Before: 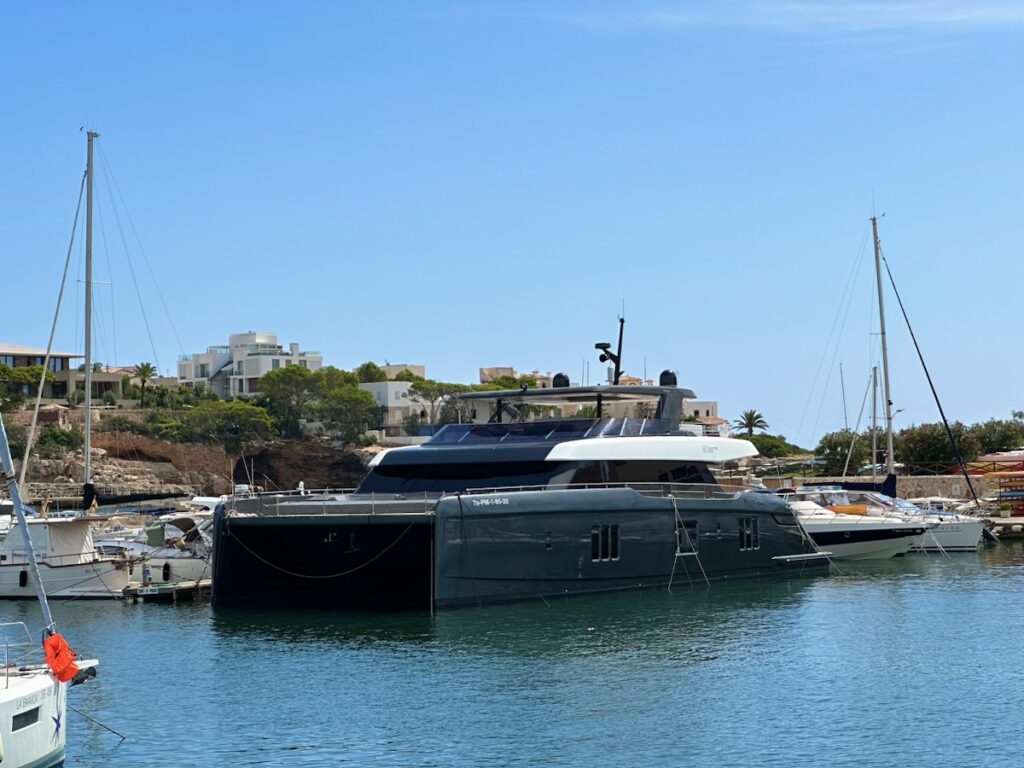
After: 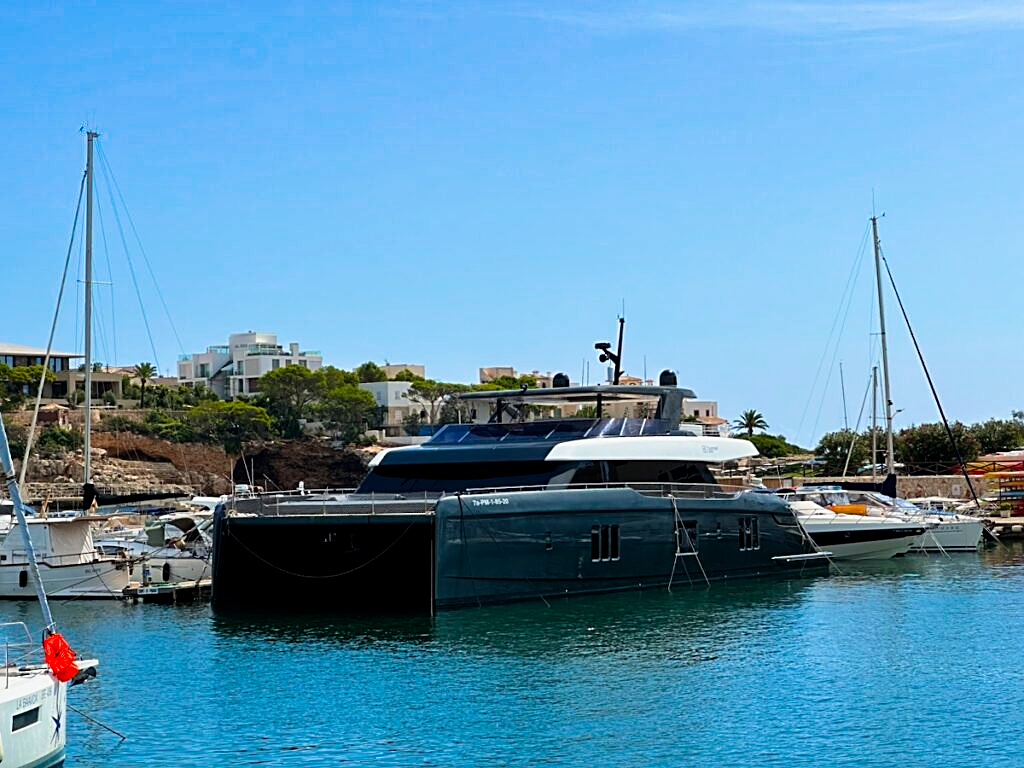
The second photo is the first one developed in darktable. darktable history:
sharpen: on, module defaults
filmic rgb: black relative exposure -12 EV, white relative exposure 2.8 EV, threshold 3 EV, target black luminance 0%, hardness 8.06, latitude 70.41%, contrast 1.14, highlights saturation mix 10%, shadows ↔ highlights balance -0.388%, color science v4 (2020), iterations of high-quality reconstruction 10, contrast in shadows soft, contrast in highlights soft, enable highlight reconstruction true
